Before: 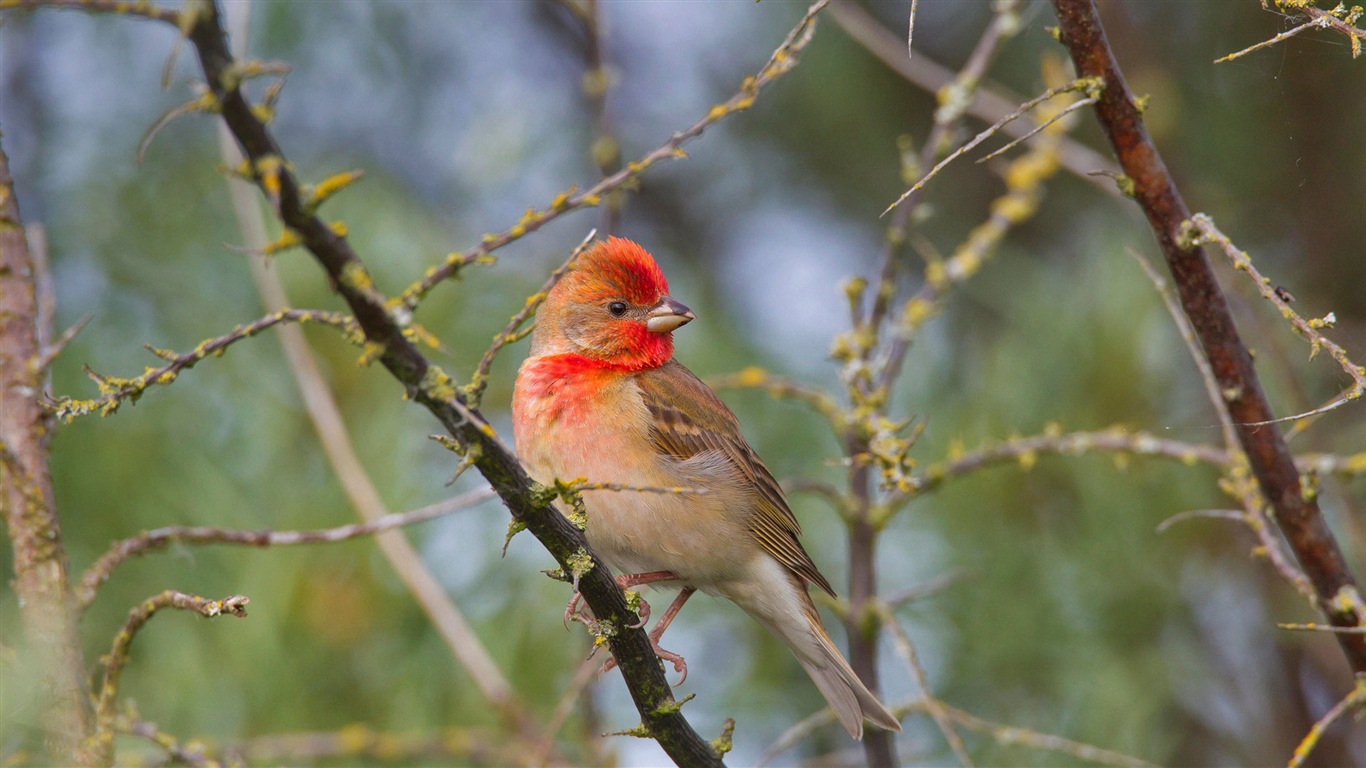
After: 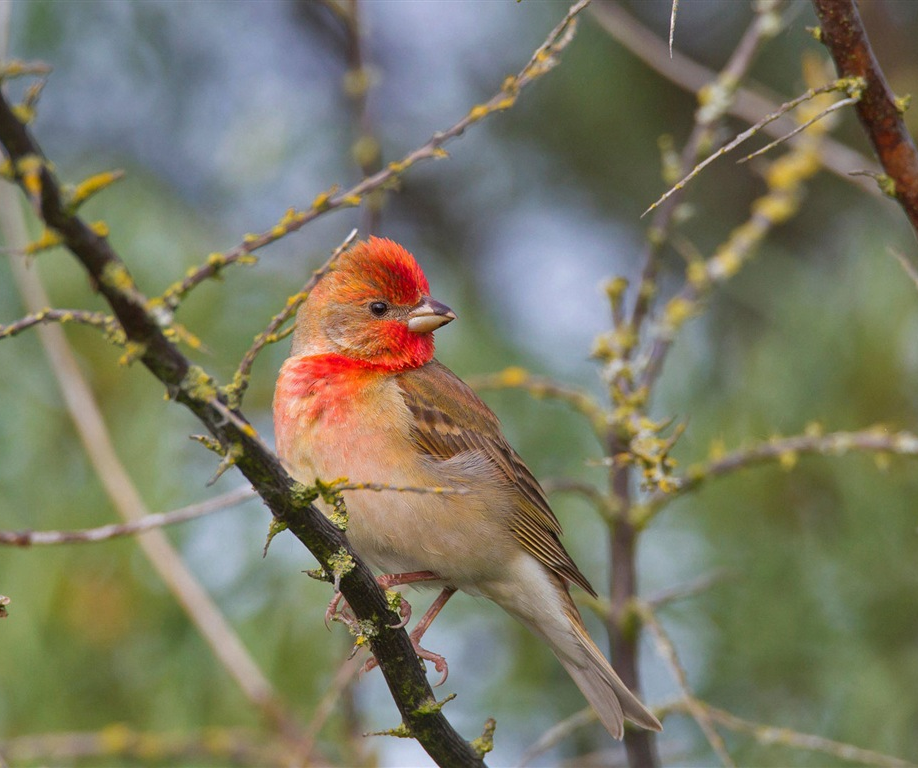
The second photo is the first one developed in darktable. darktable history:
crop and rotate: left 17.558%, right 15.174%
